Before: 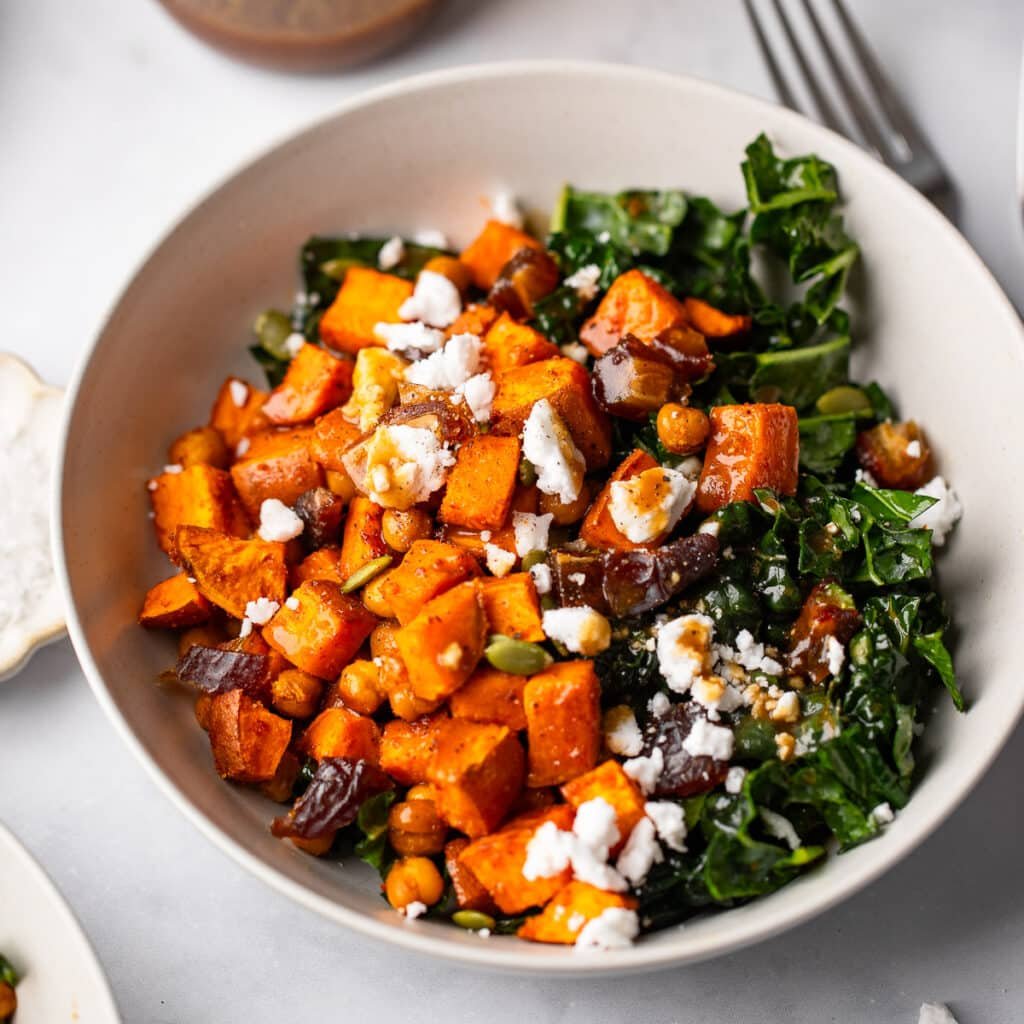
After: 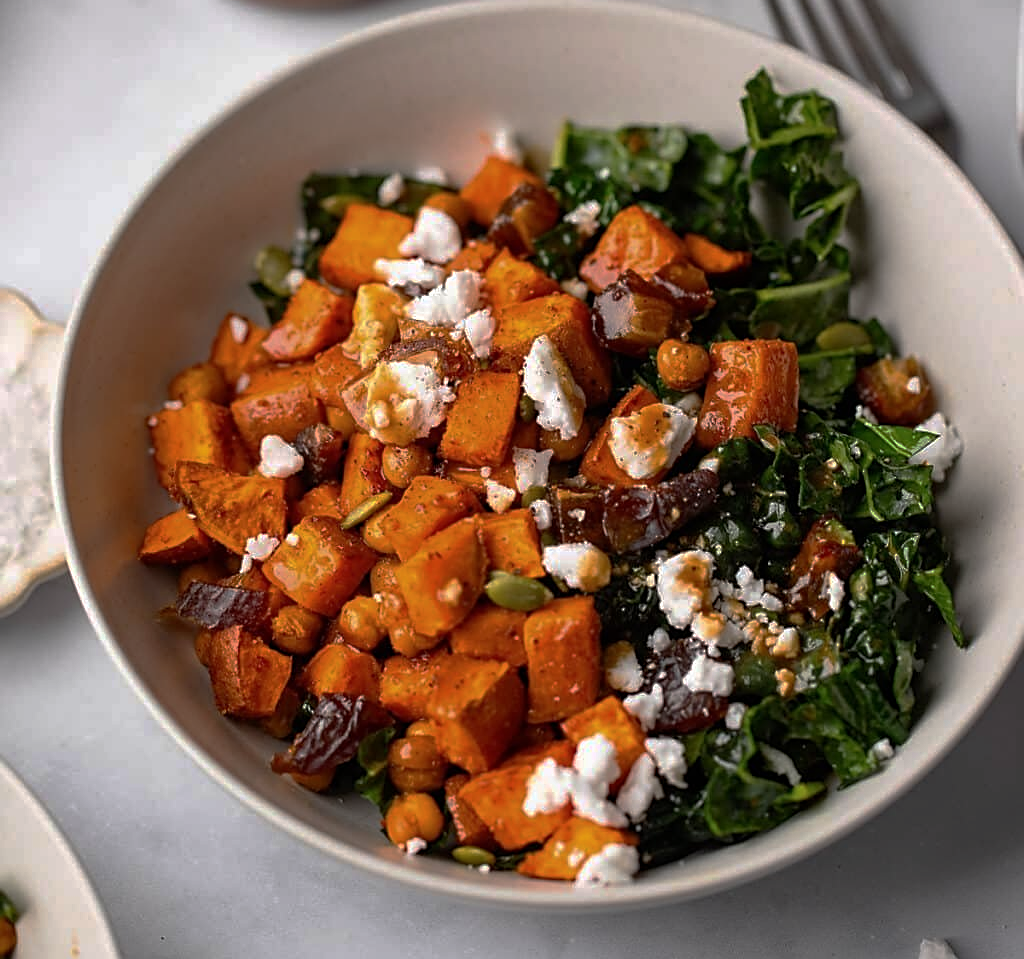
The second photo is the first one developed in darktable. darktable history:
crop and rotate: top 6.263%
base curve: curves: ch0 [(0, 0) (0.826, 0.587) (1, 1)], preserve colors none
sharpen: on, module defaults
